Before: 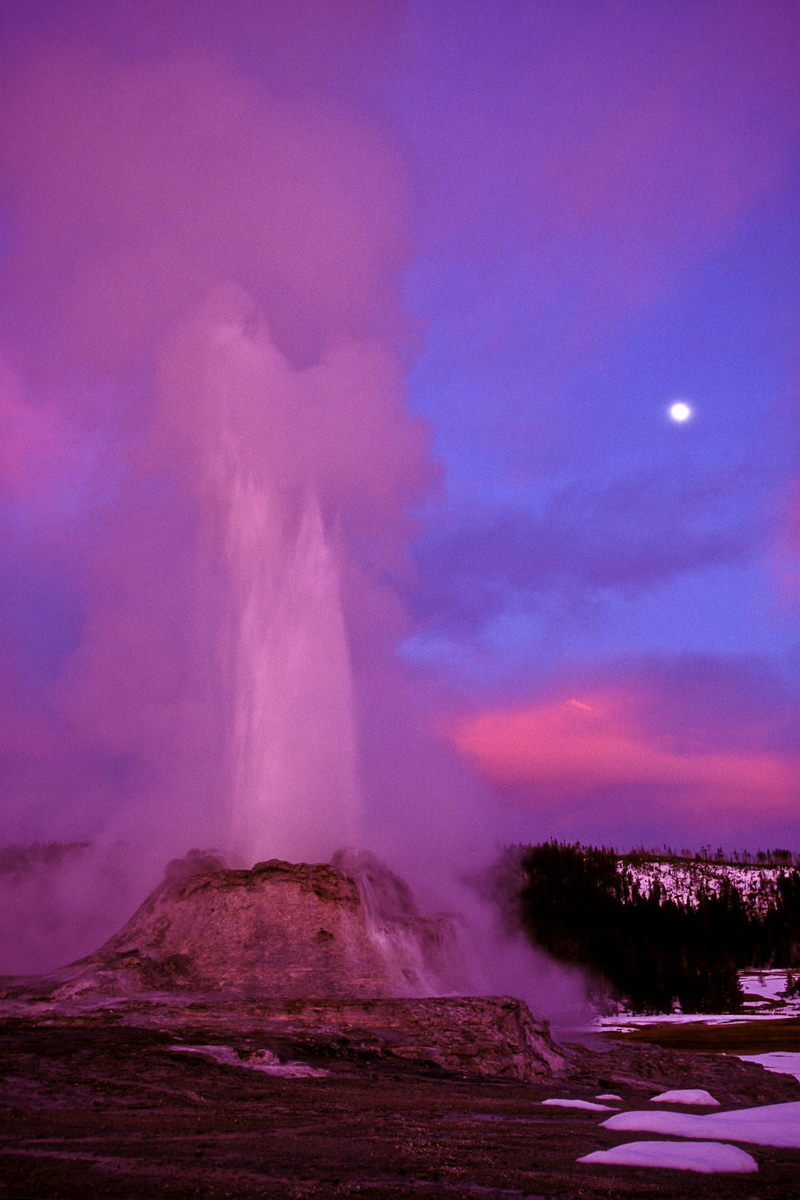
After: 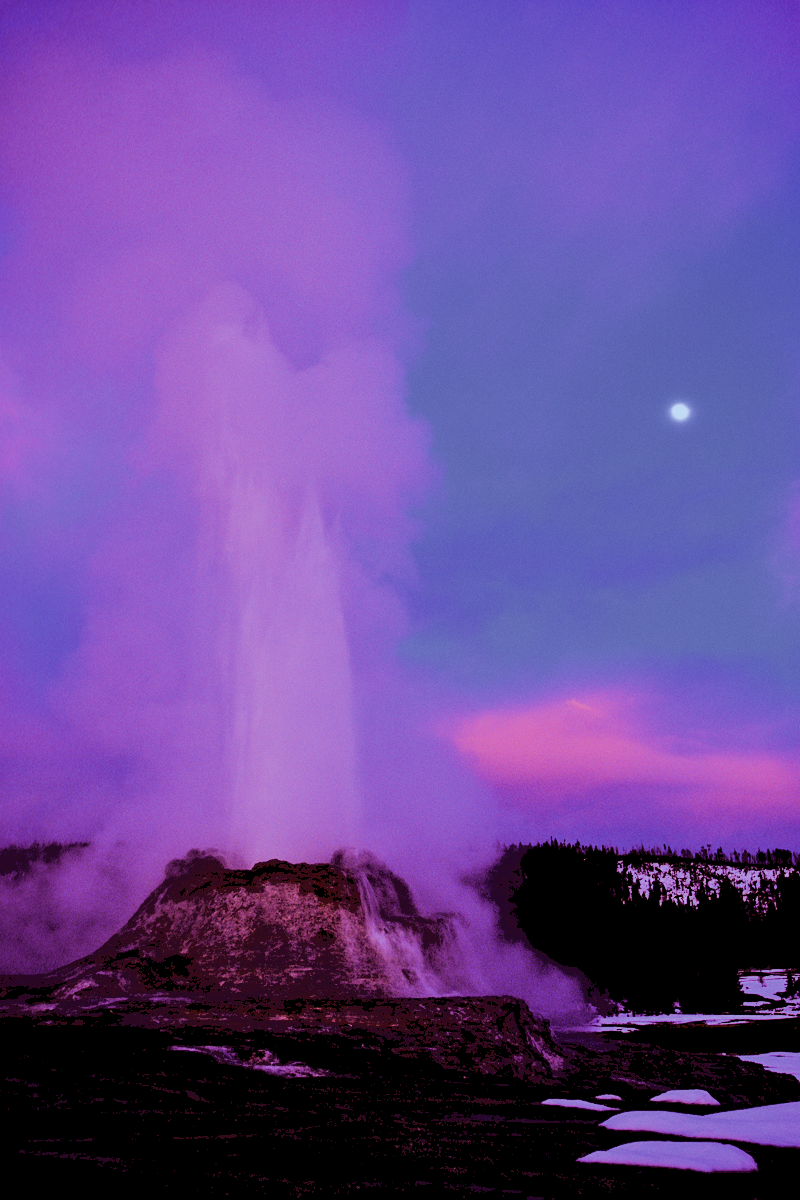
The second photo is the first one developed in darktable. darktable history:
base curve: curves: ch0 [(0.065, 0.026) (0.236, 0.358) (0.53, 0.546) (0.777, 0.841) (0.924, 0.992)], preserve colors average RGB
exposure: black level correction 0.056, exposure -0.039 EV
white balance: red 0.926, green 1.003, blue 1.133
filmic rgb: middle gray luminance 21.73%, black relative exposure -14 EV, white relative exposure 2.96 EV, target black luminance 0%, hardness 8.81, latitude 59.69%, contrast 1.208, highlights saturation mix 5%, shadows ↔ highlights balance 41.6%
rgb levels: preserve colors sum RGB, levels [[0.038, 0.433, 0.934], [0, 0.5, 1], [0, 0.5, 1]]
bloom: size 16%, threshold 98%, strength 20%
color correction: highlights a* -4.18, highlights b* -10.81
